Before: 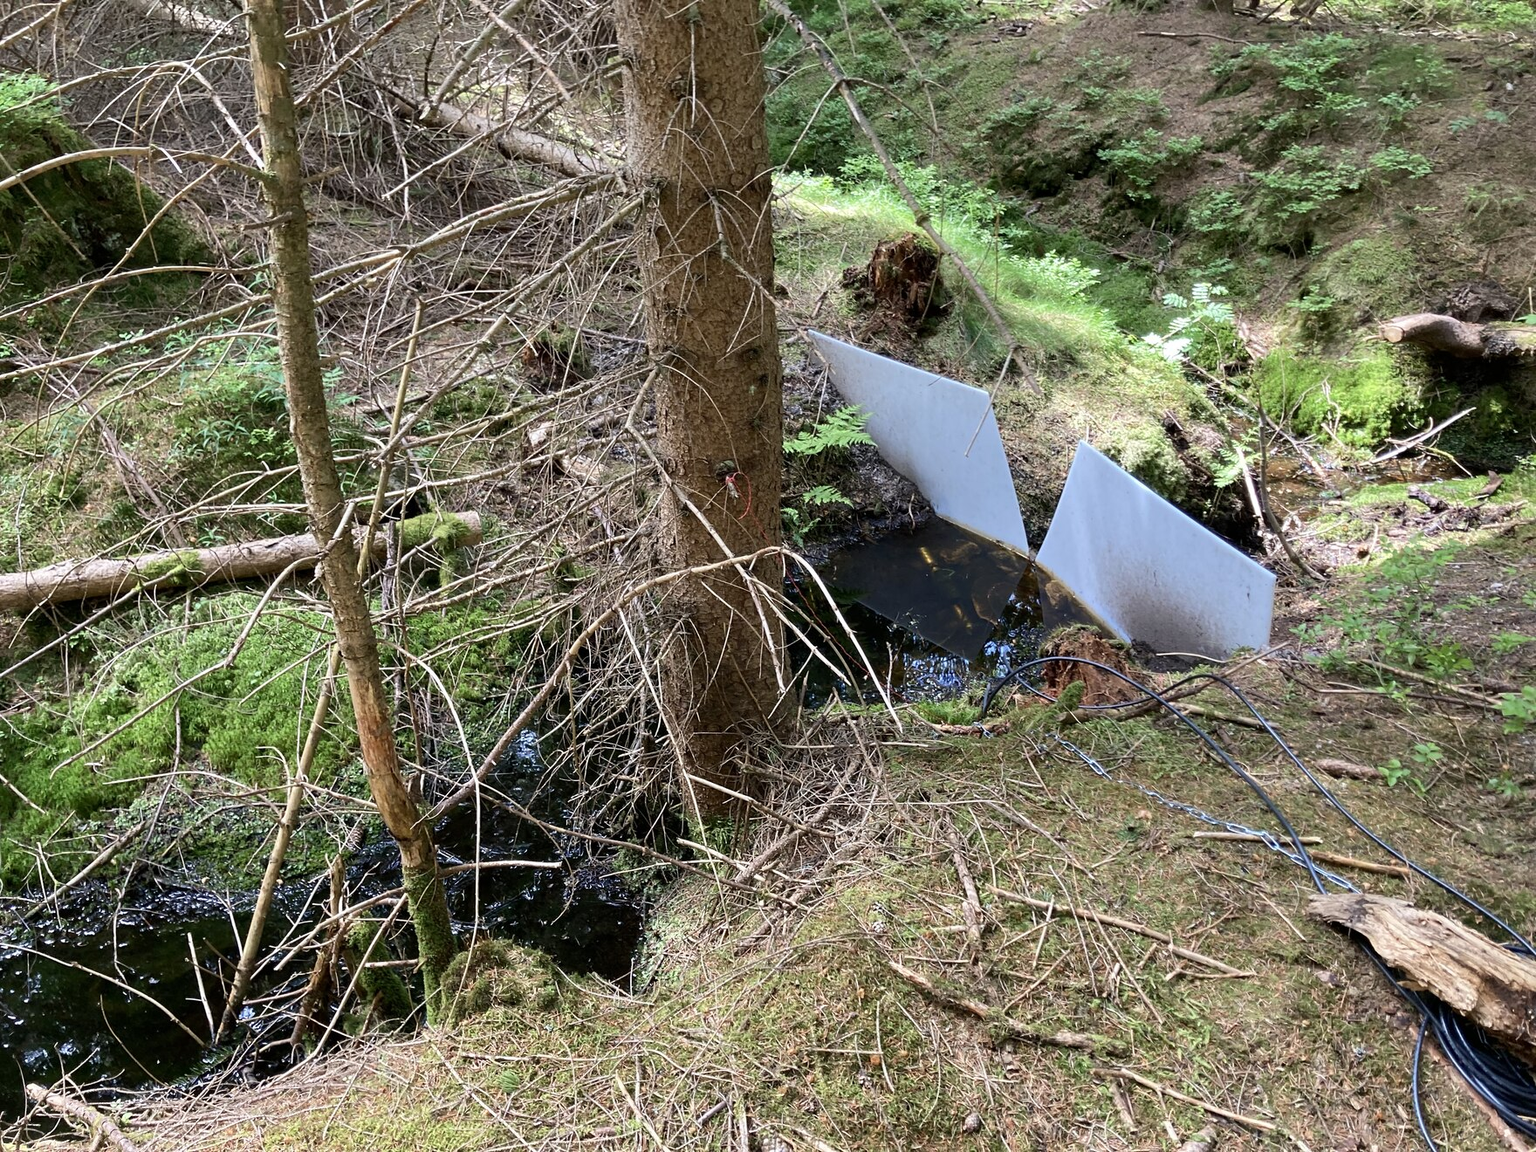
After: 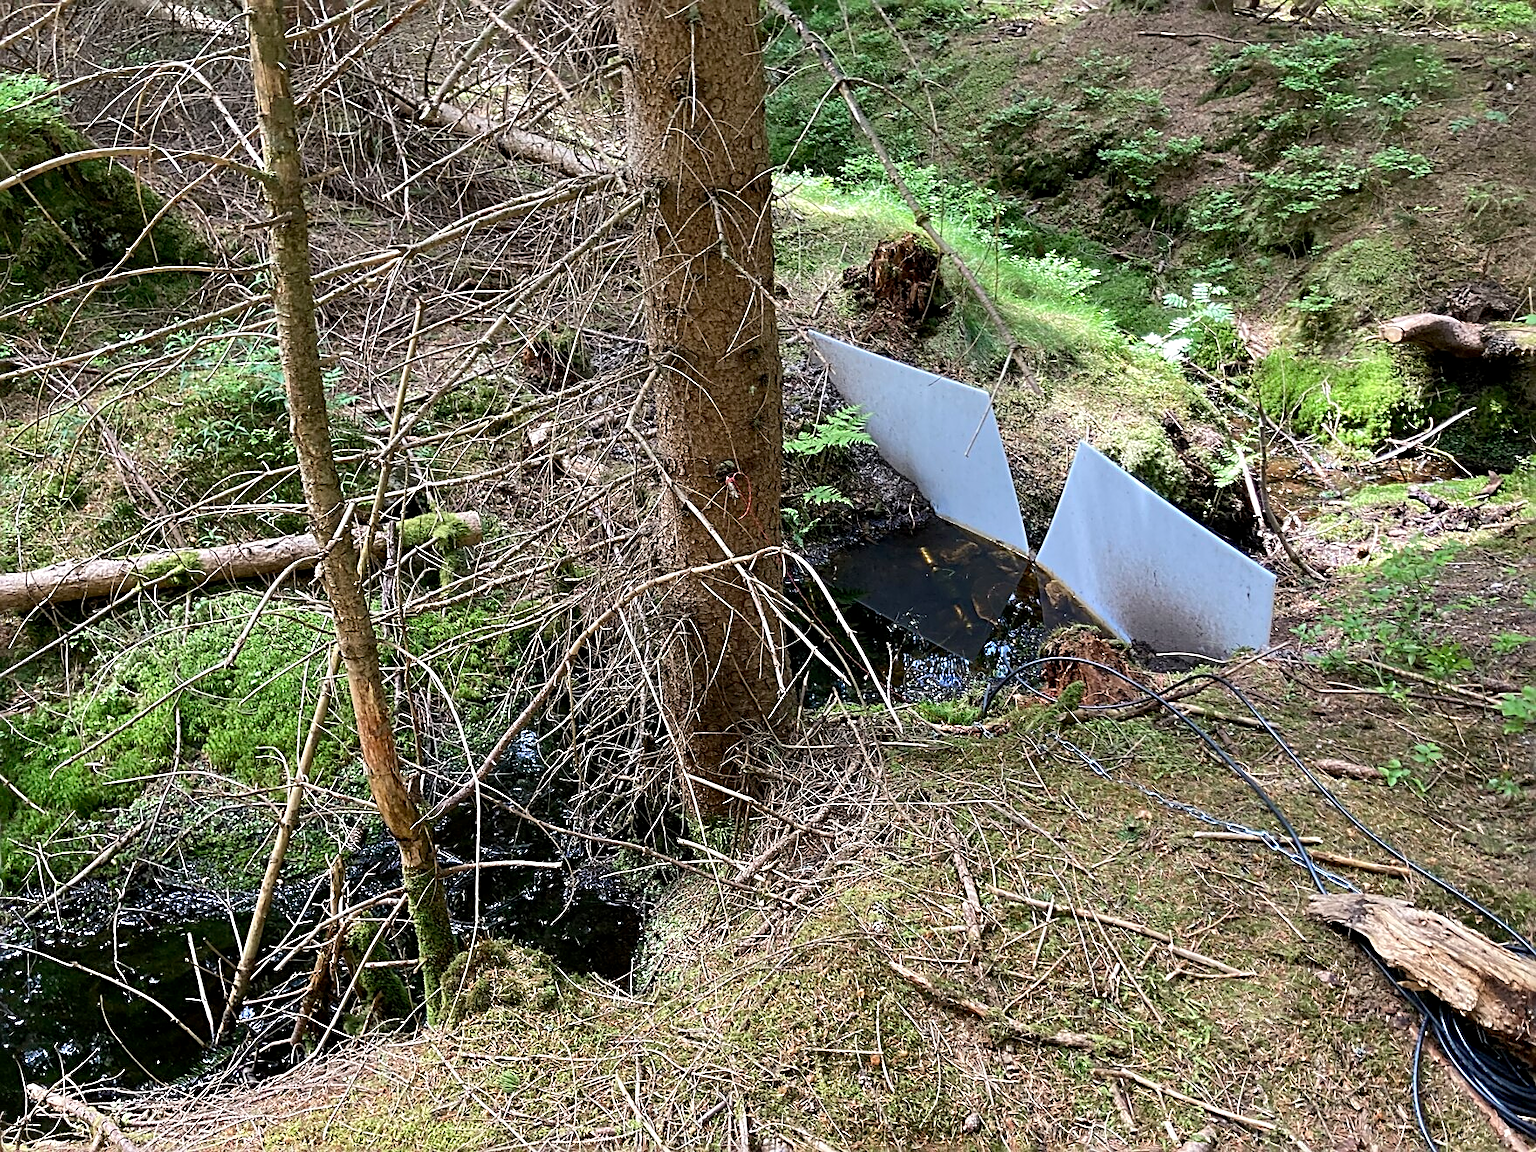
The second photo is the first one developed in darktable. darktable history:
shadows and highlights: shadows 12, white point adjustment 1.2, soften with gaussian
exposure: black level correction 0.002, compensate highlight preservation false
sharpen: radius 2.584, amount 0.688
